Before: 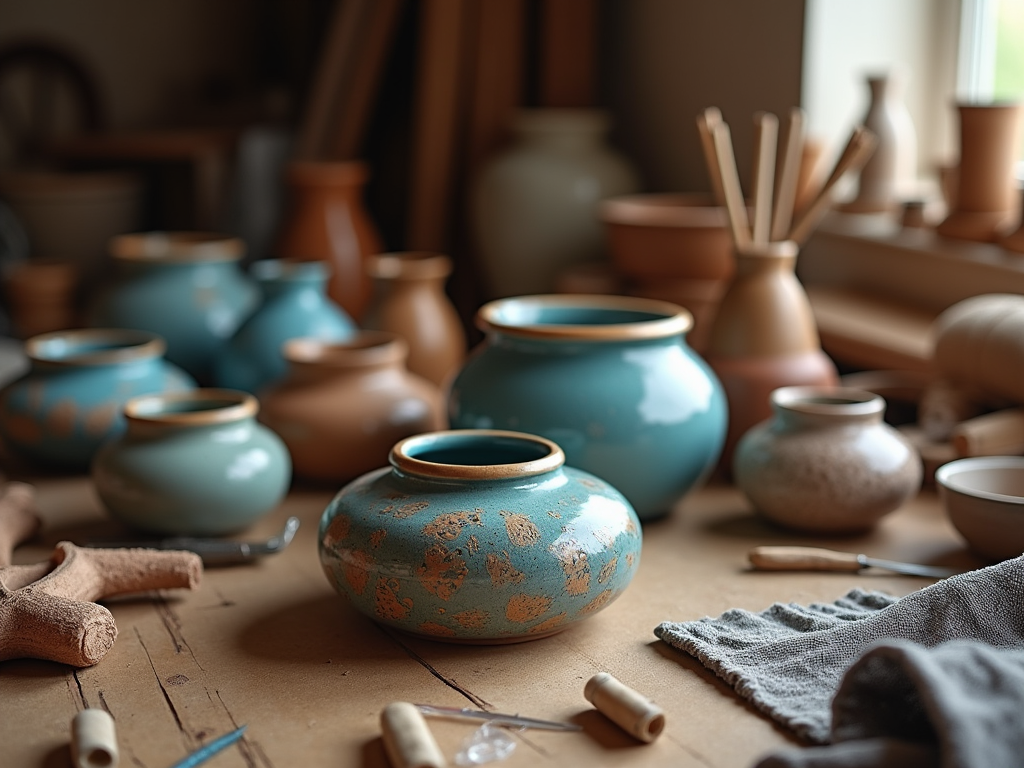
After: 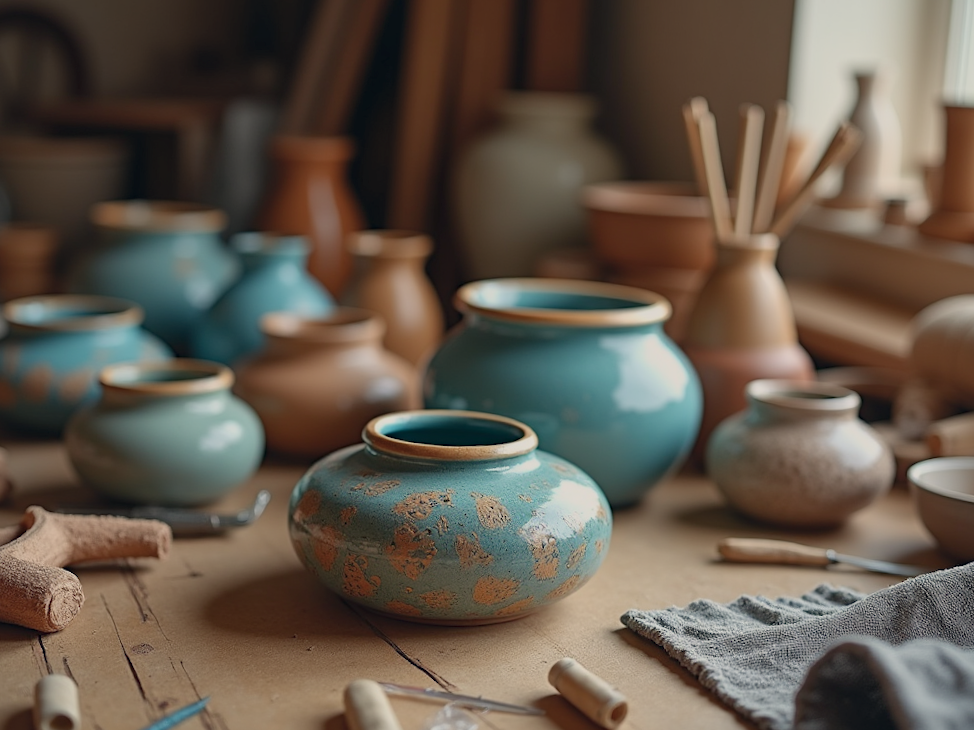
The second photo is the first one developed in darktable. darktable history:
color balance rgb: perceptual saturation grading › global saturation 9.884%, perceptual brilliance grading › global brilliance 2.714%, perceptual brilliance grading › highlights -2.496%, perceptual brilliance grading › shadows 3.009%, contrast -20.499%
color calibration: output R [0.999, 0.026, -0.11, 0], output G [-0.019, 1.037, -0.099, 0], output B [0.022, -0.023, 0.902, 0], illuminant same as pipeline (D50), adaptation XYZ, x 0.347, y 0.358, temperature 5021.73 K
crop and rotate: angle -2.21°
local contrast: mode bilateral grid, contrast 21, coarseness 51, detail 119%, midtone range 0.2
color correction: highlights a* 2.85, highlights b* 4.99, shadows a* -2.15, shadows b* -4.84, saturation 0.78
